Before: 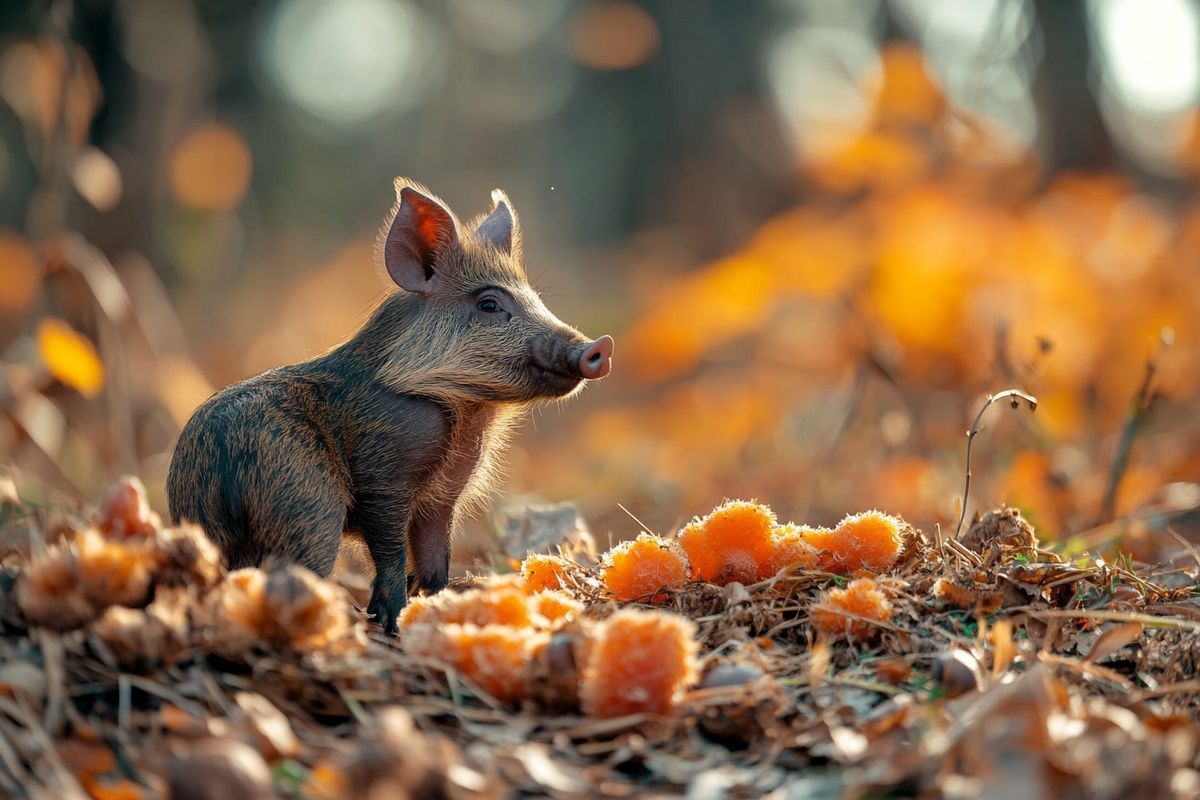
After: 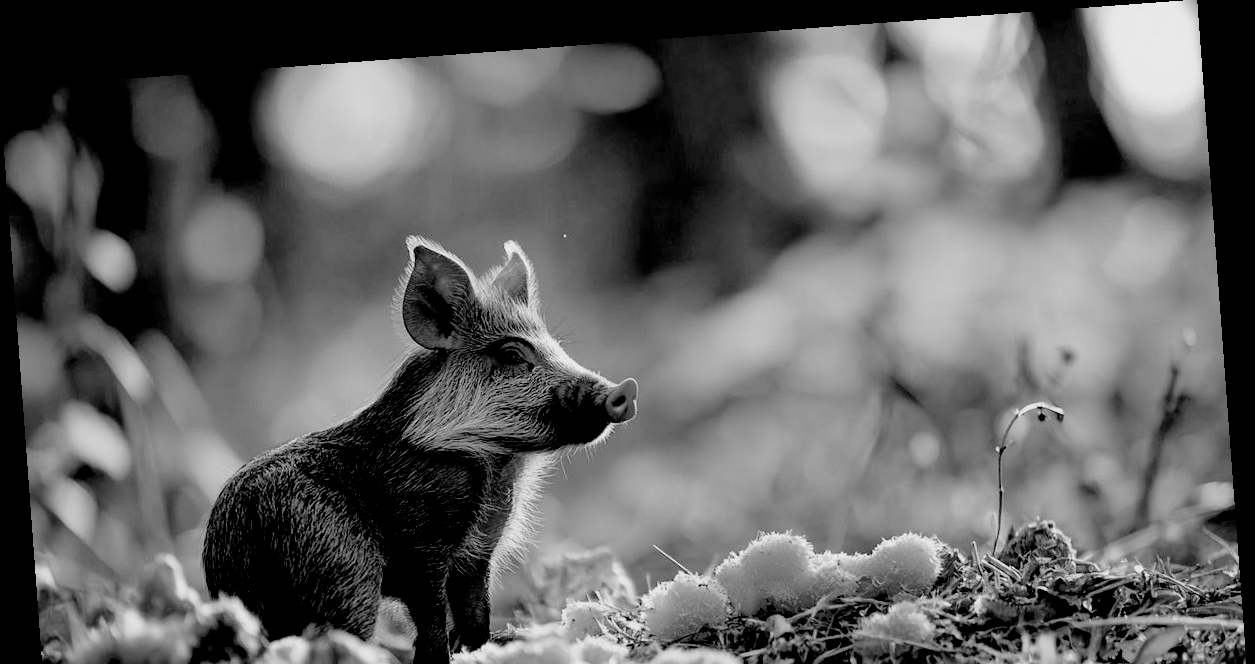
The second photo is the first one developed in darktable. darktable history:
white balance: red 0.925, blue 1.046
crop: bottom 24.988%
contrast brightness saturation: saturation -1
filmic rgb: black relative exposure -4.88 EV, hardness 2.82
exposure: black level correction 0.04, exposure 0.5 EV, compensate highlight preservation false
rotate and perspective: rotation -4.25°, automatic cropping off
tone equalizer: on, module defaults
